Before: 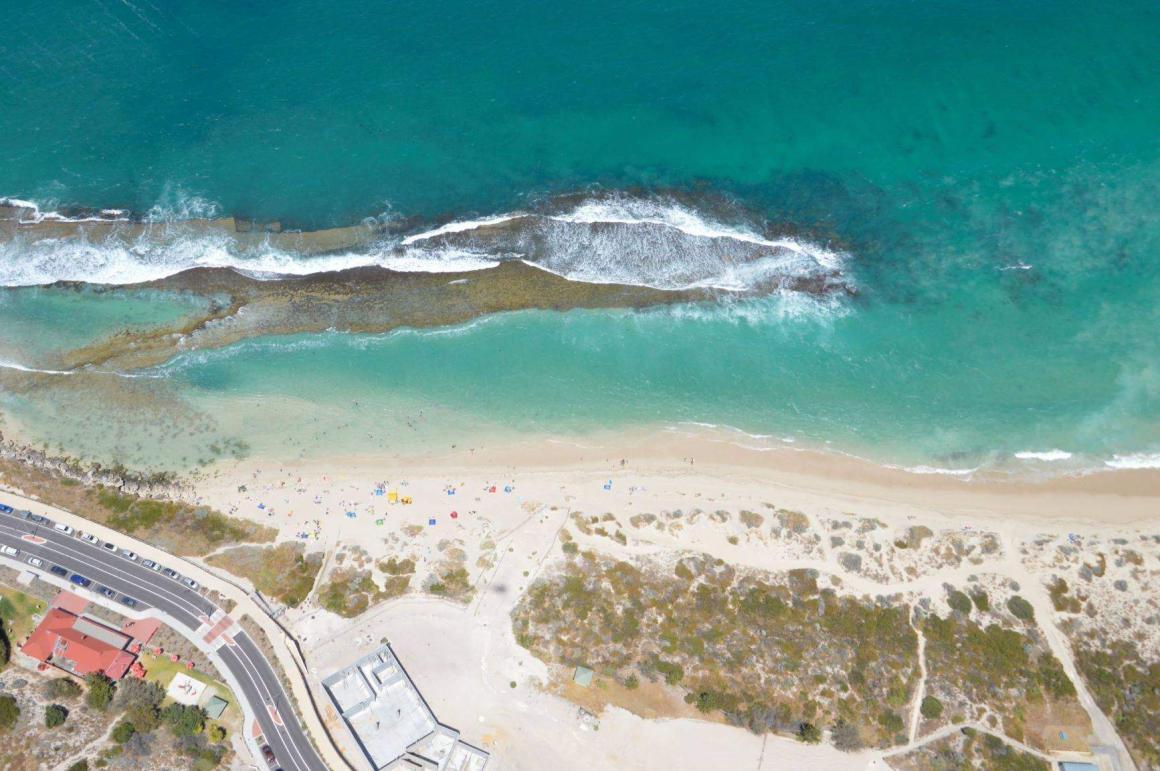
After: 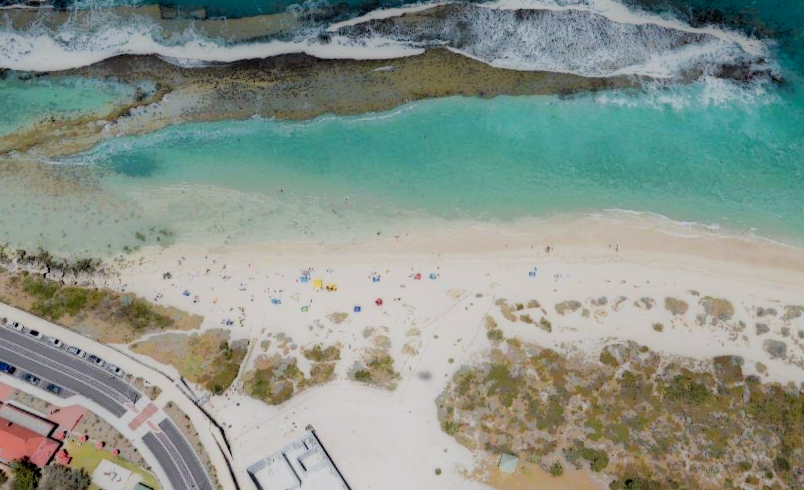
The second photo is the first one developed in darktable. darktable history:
crop: left 6.488%, top 27.668%, right 24.183%, bottom 8.656%
local contrast: highlights 0%, shadows 198%, detail 164%, midtone range 0.001
filmic rgb: black relative exposure -5 EV, hardness 2.88, contrast 1.3, highlights saturation mix -30%
